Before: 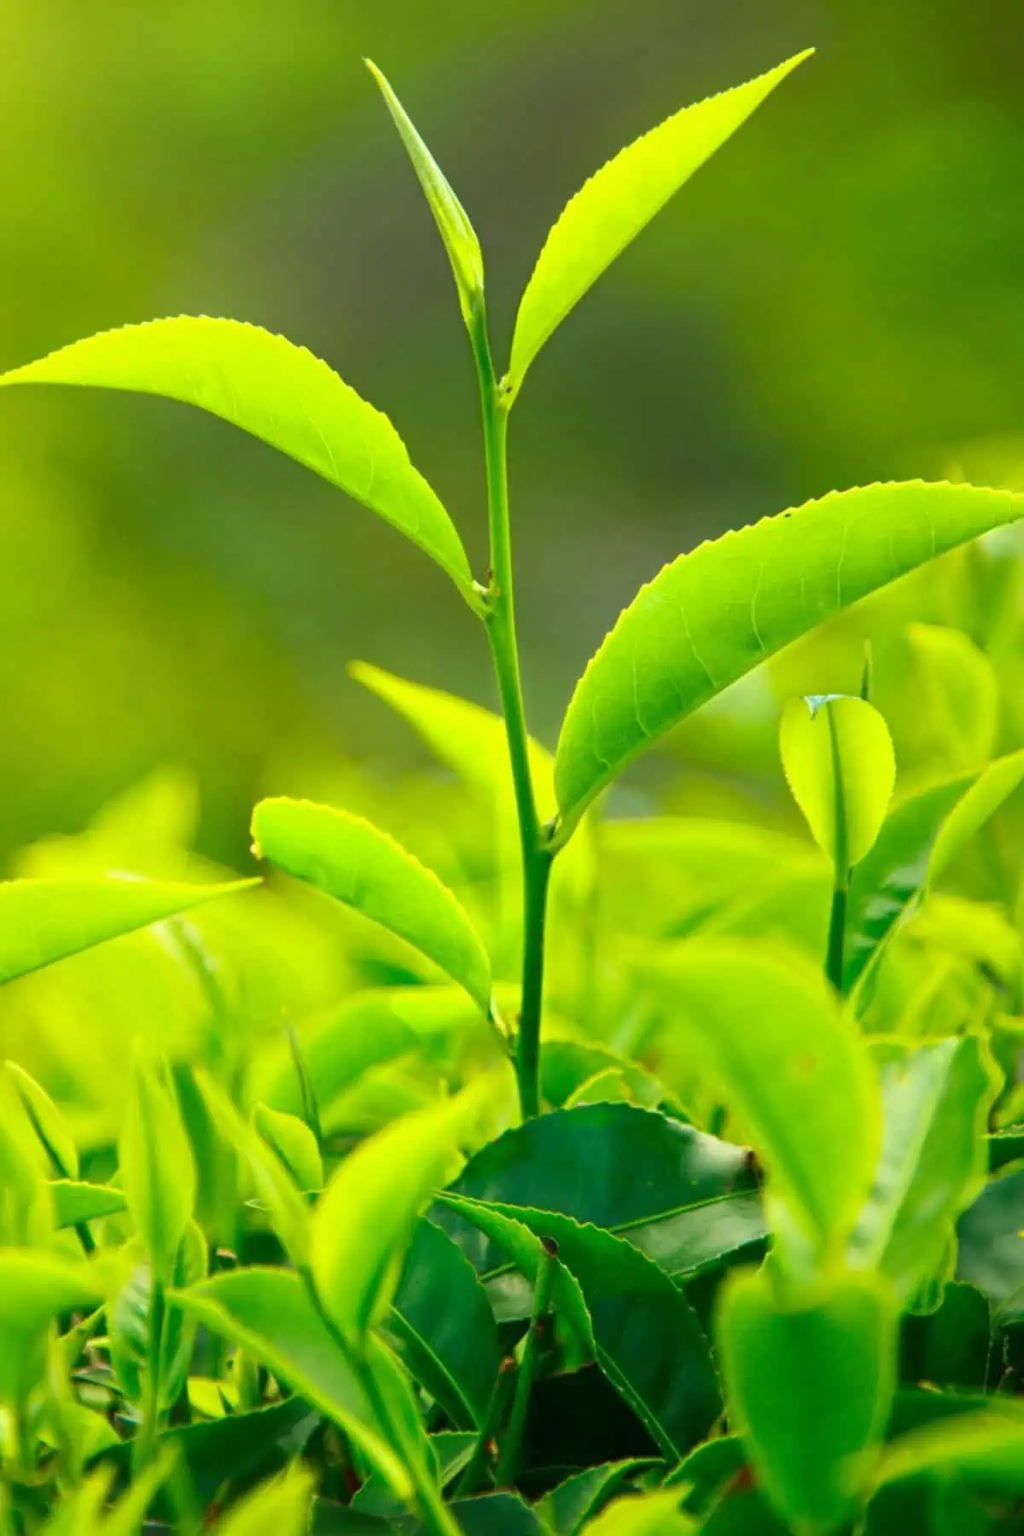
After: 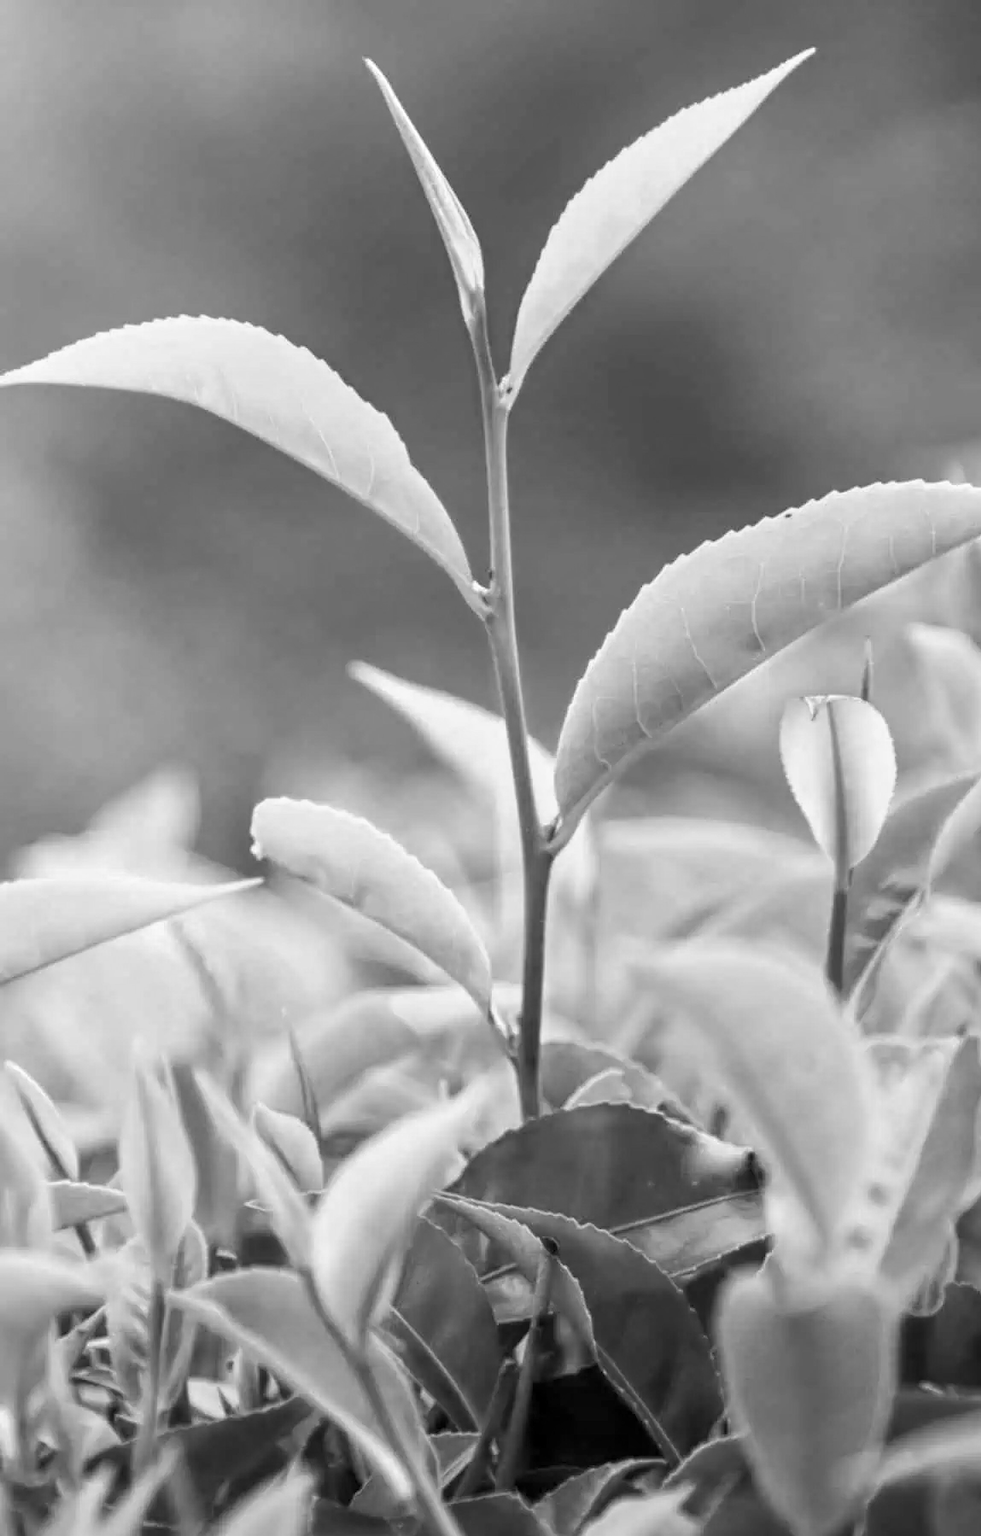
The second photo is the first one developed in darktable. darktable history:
crop: right 4.126%, bottom 0.031%
local contrast: on, module defaults
monochrome: a -6.99, b 35.61, size 1.4
